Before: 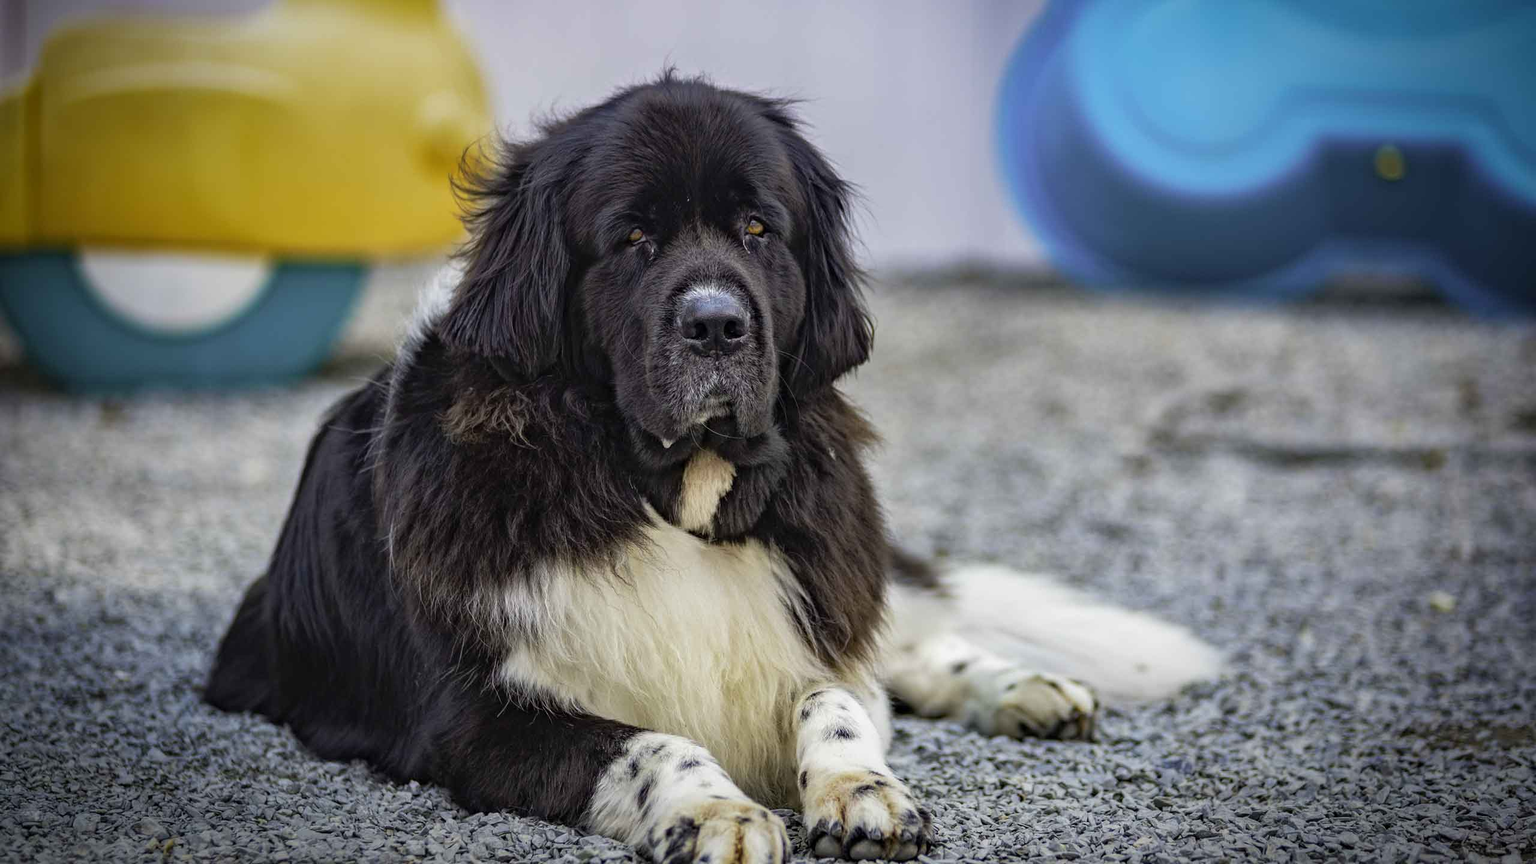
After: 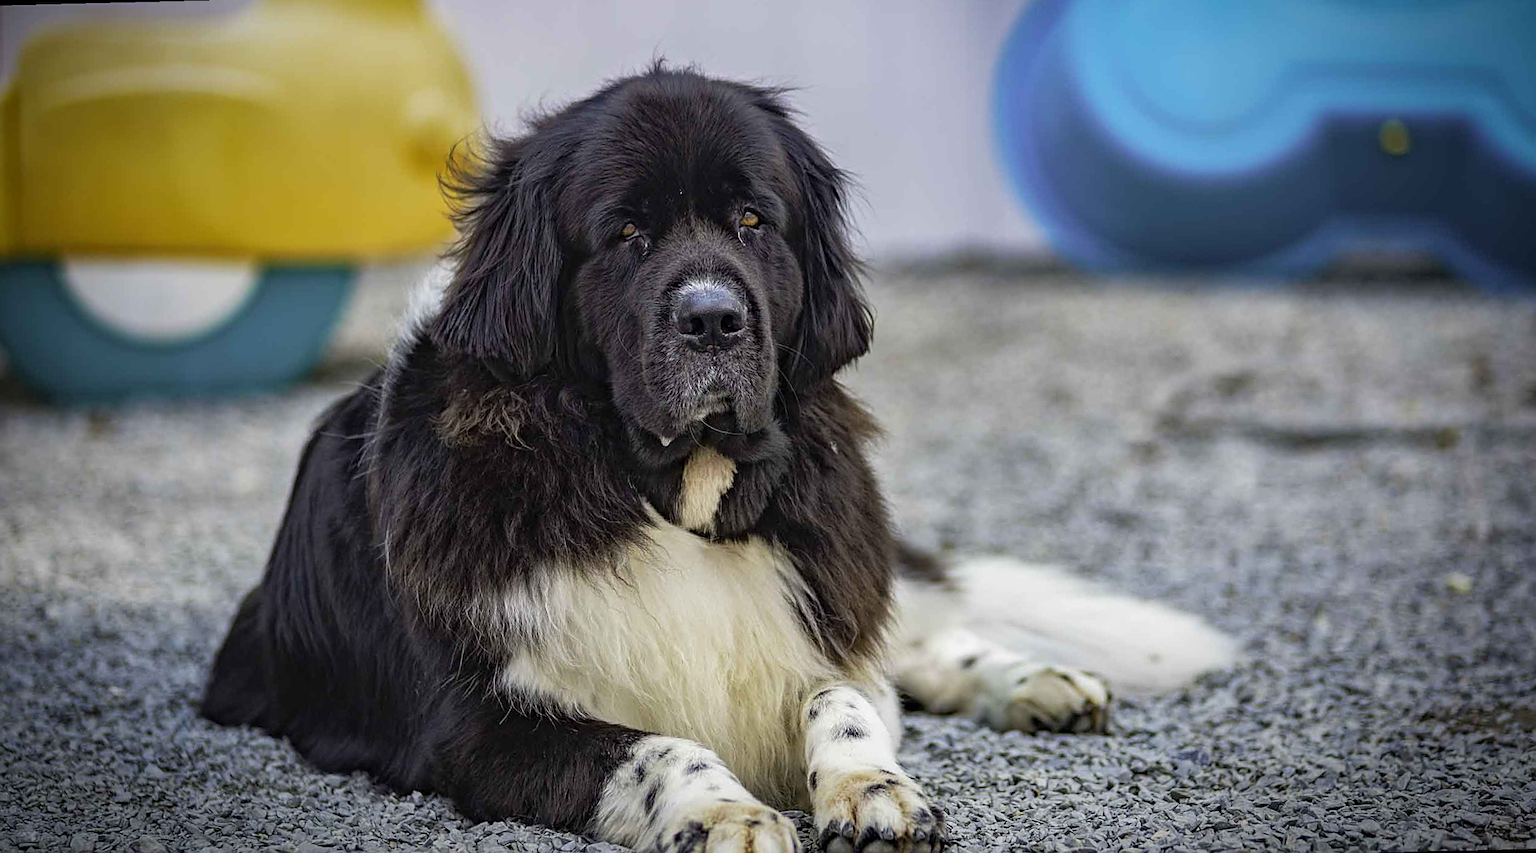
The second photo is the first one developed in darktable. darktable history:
rotate and perspective: rotation -1.42°, crop left 0.016, crop right 0.984, crop top 0.035, crop bottom 0.965
sharpen: on, module defaults
